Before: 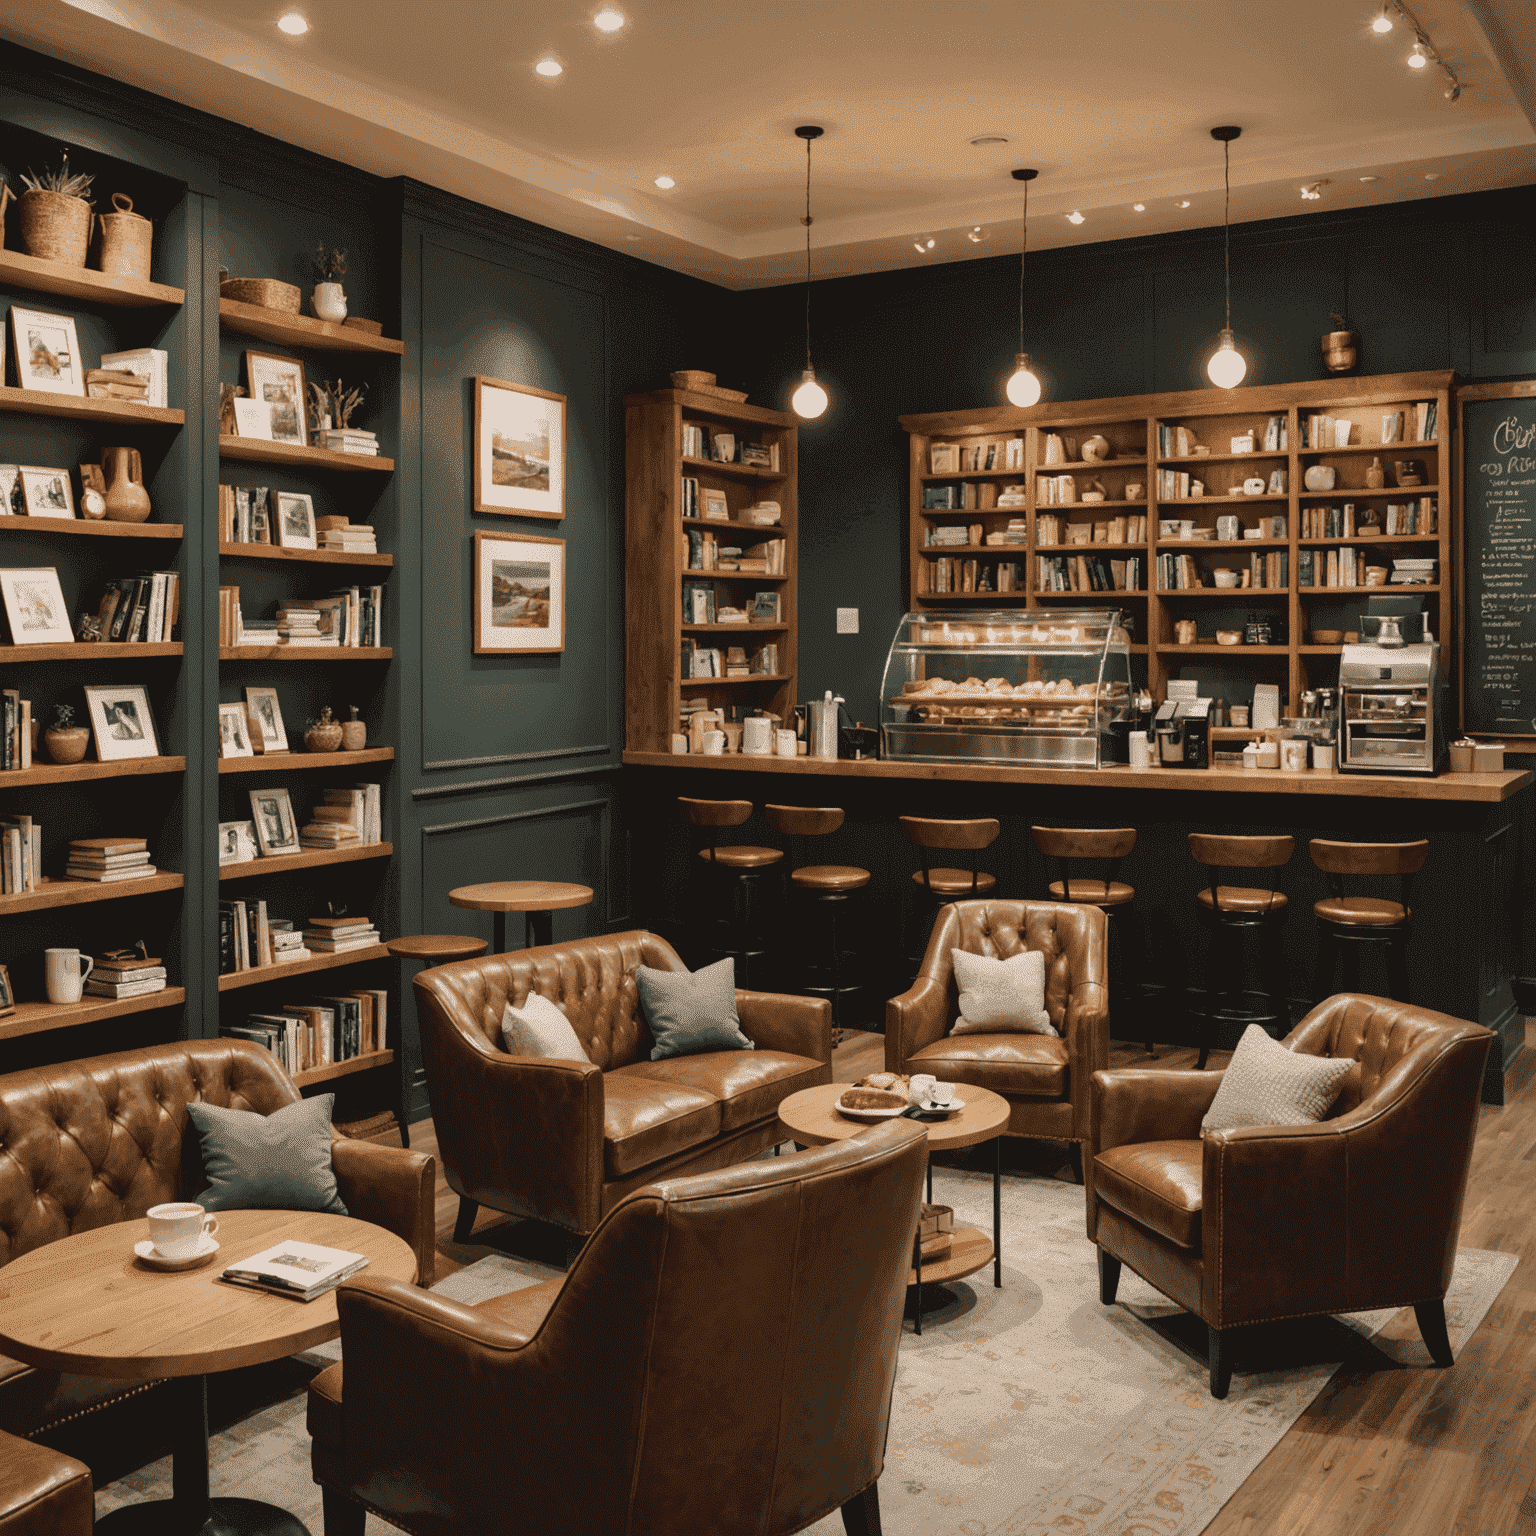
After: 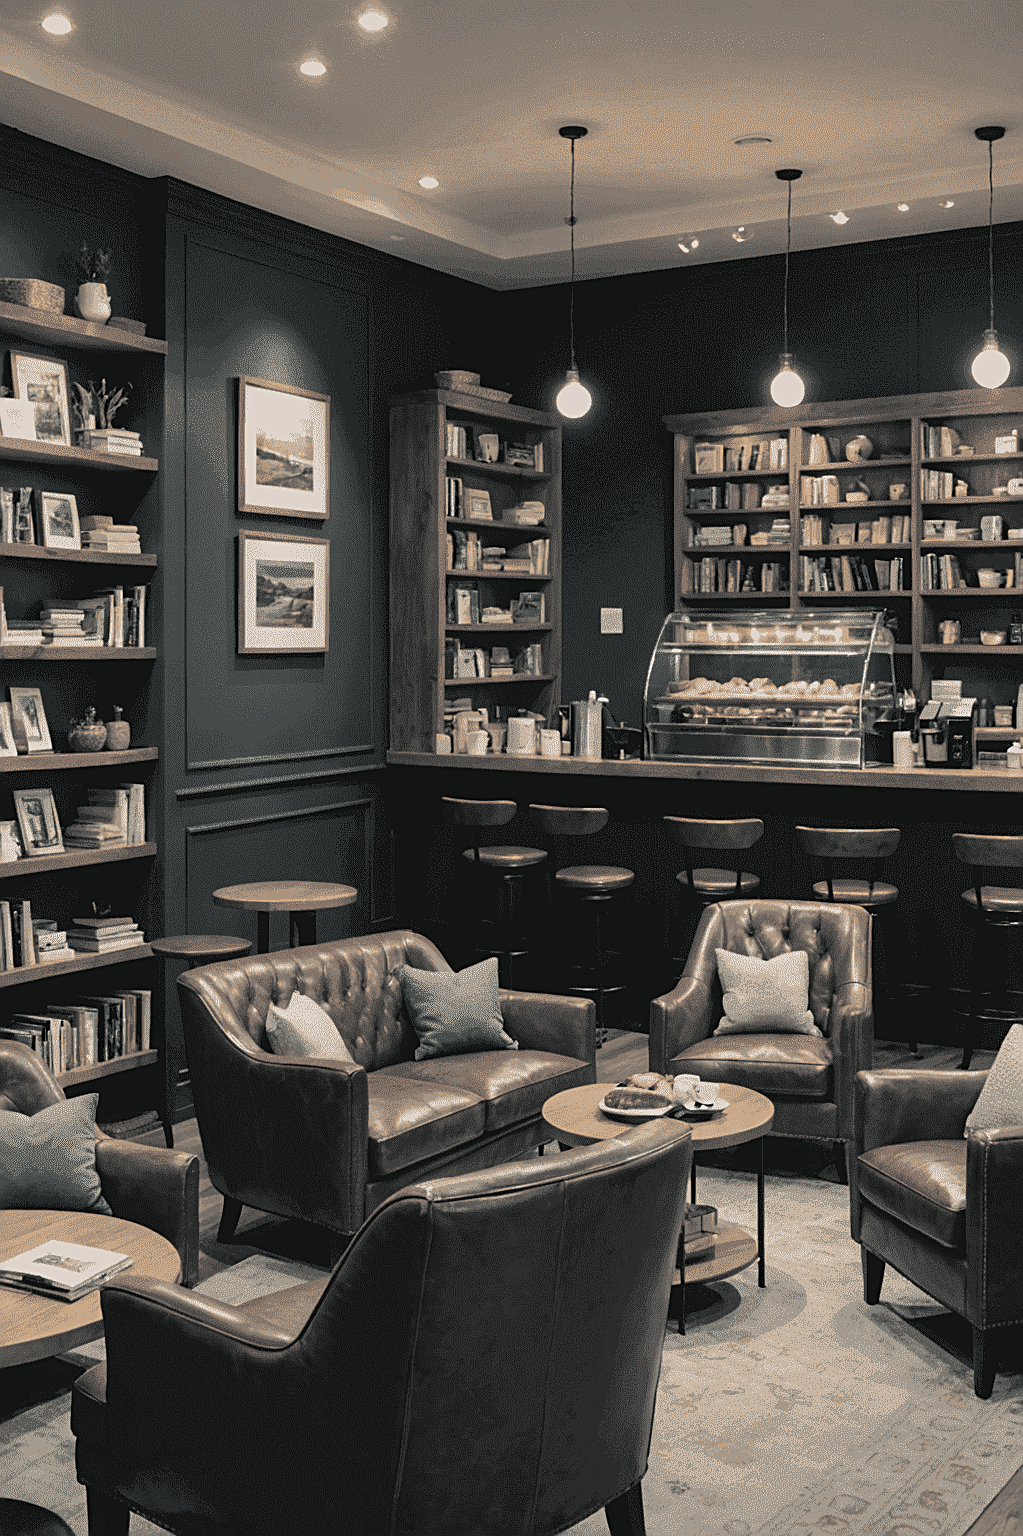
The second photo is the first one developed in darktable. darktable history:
split-toning: shadows › hue 190.8°, shadows › saturation 0.05, highlights › hue 54°, highlights › saturation 0.05, compress 0%
sharpen: on, module defaults
crop: left 15.419%, right 17.914%
